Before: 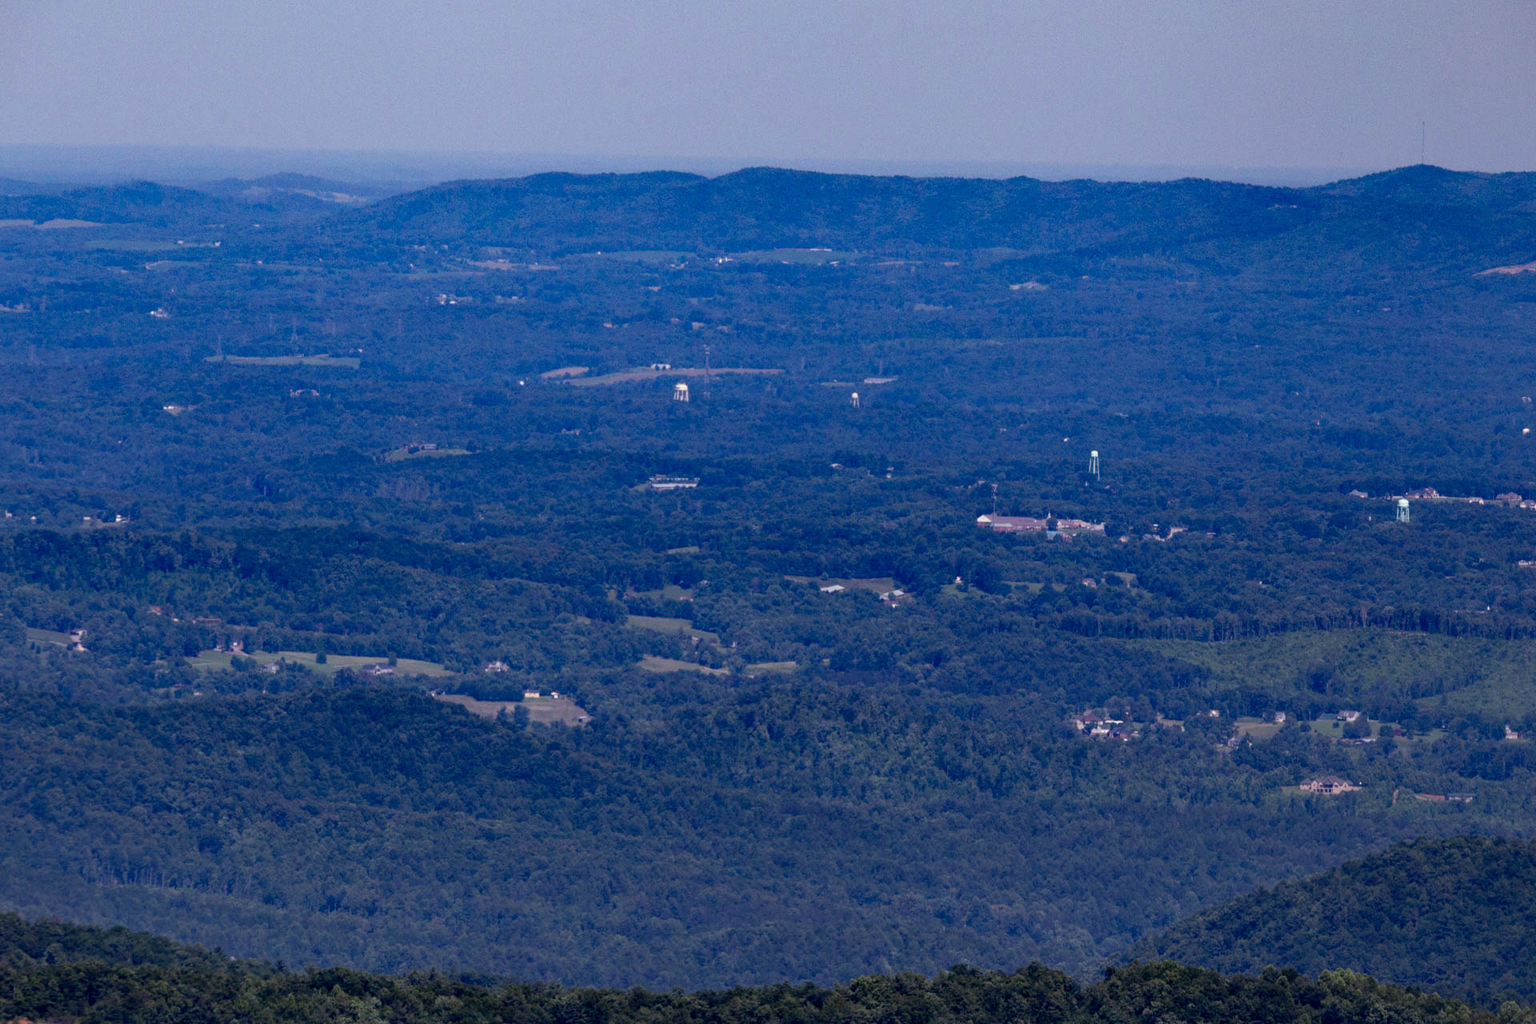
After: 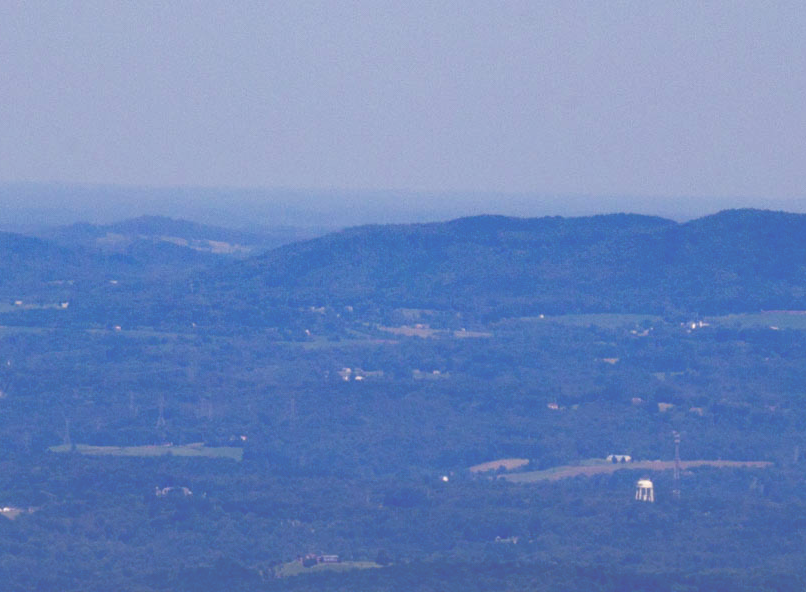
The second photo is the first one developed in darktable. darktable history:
exposure: black level correction -0.087, compensate highlight preservation false
crop and rotate: left 10.817%, top 0.062%, right 47.194%, bottom 53.626%
color balance rgb: perceptual saturation grading › global saturation 20%, perceptual saturation grading › highlights -25%, perceptual saturation grading › shadows 50%
